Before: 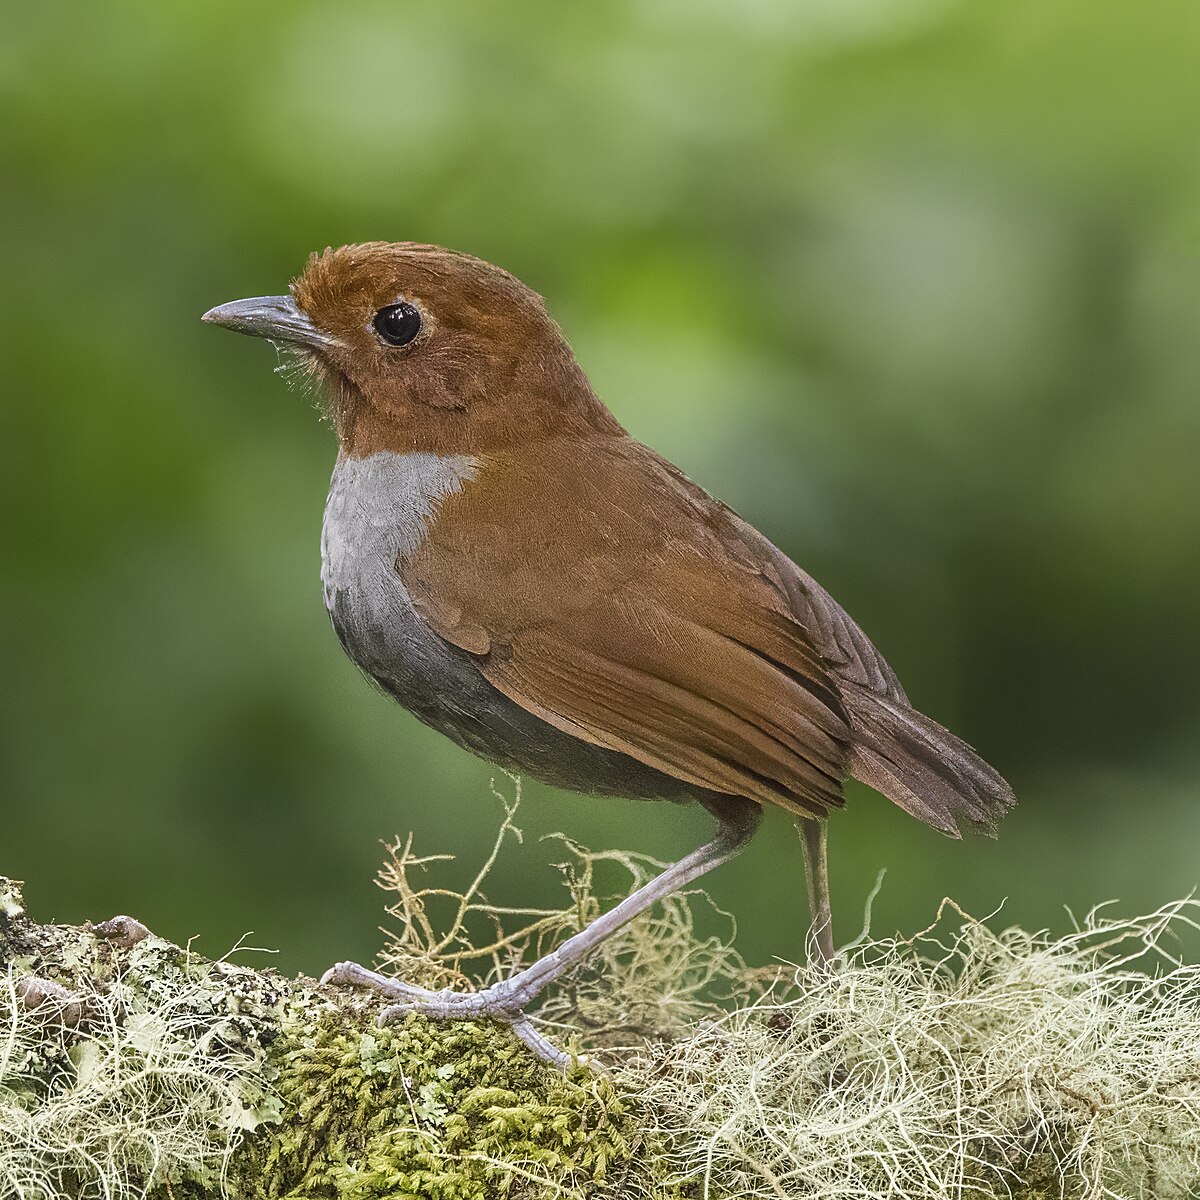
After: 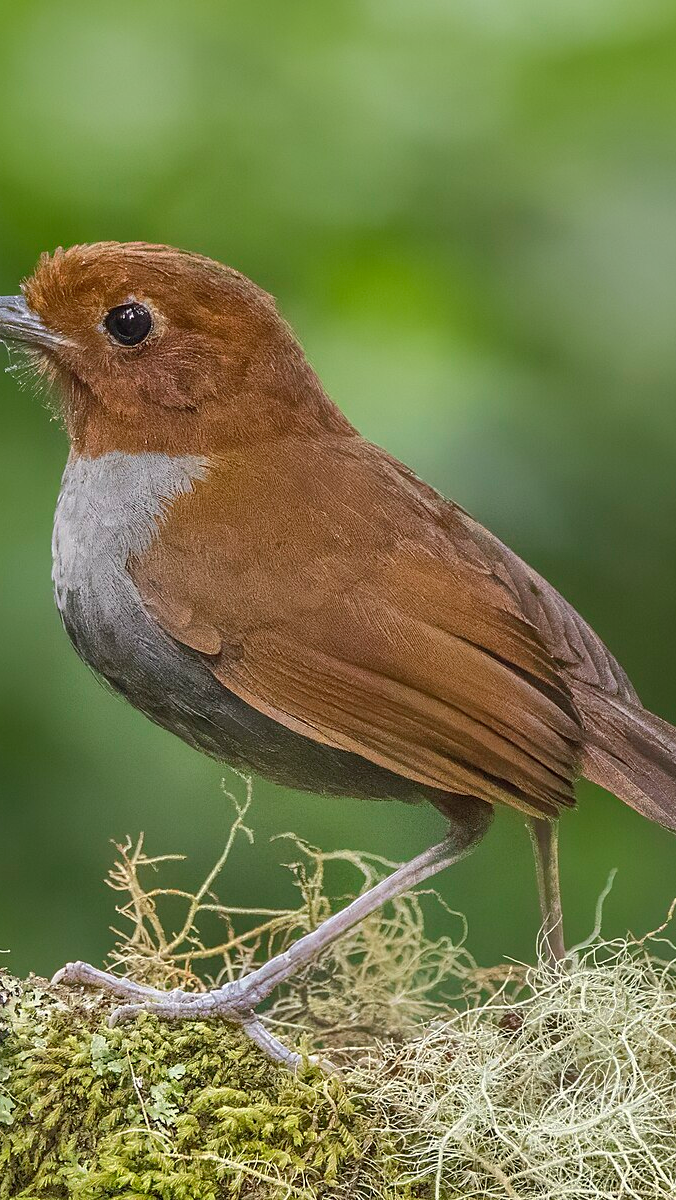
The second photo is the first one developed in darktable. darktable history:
crop and rotate: left 22.448%, right 21.174%
shadows and highlights: on, module defaults
levels: white 99.97%
